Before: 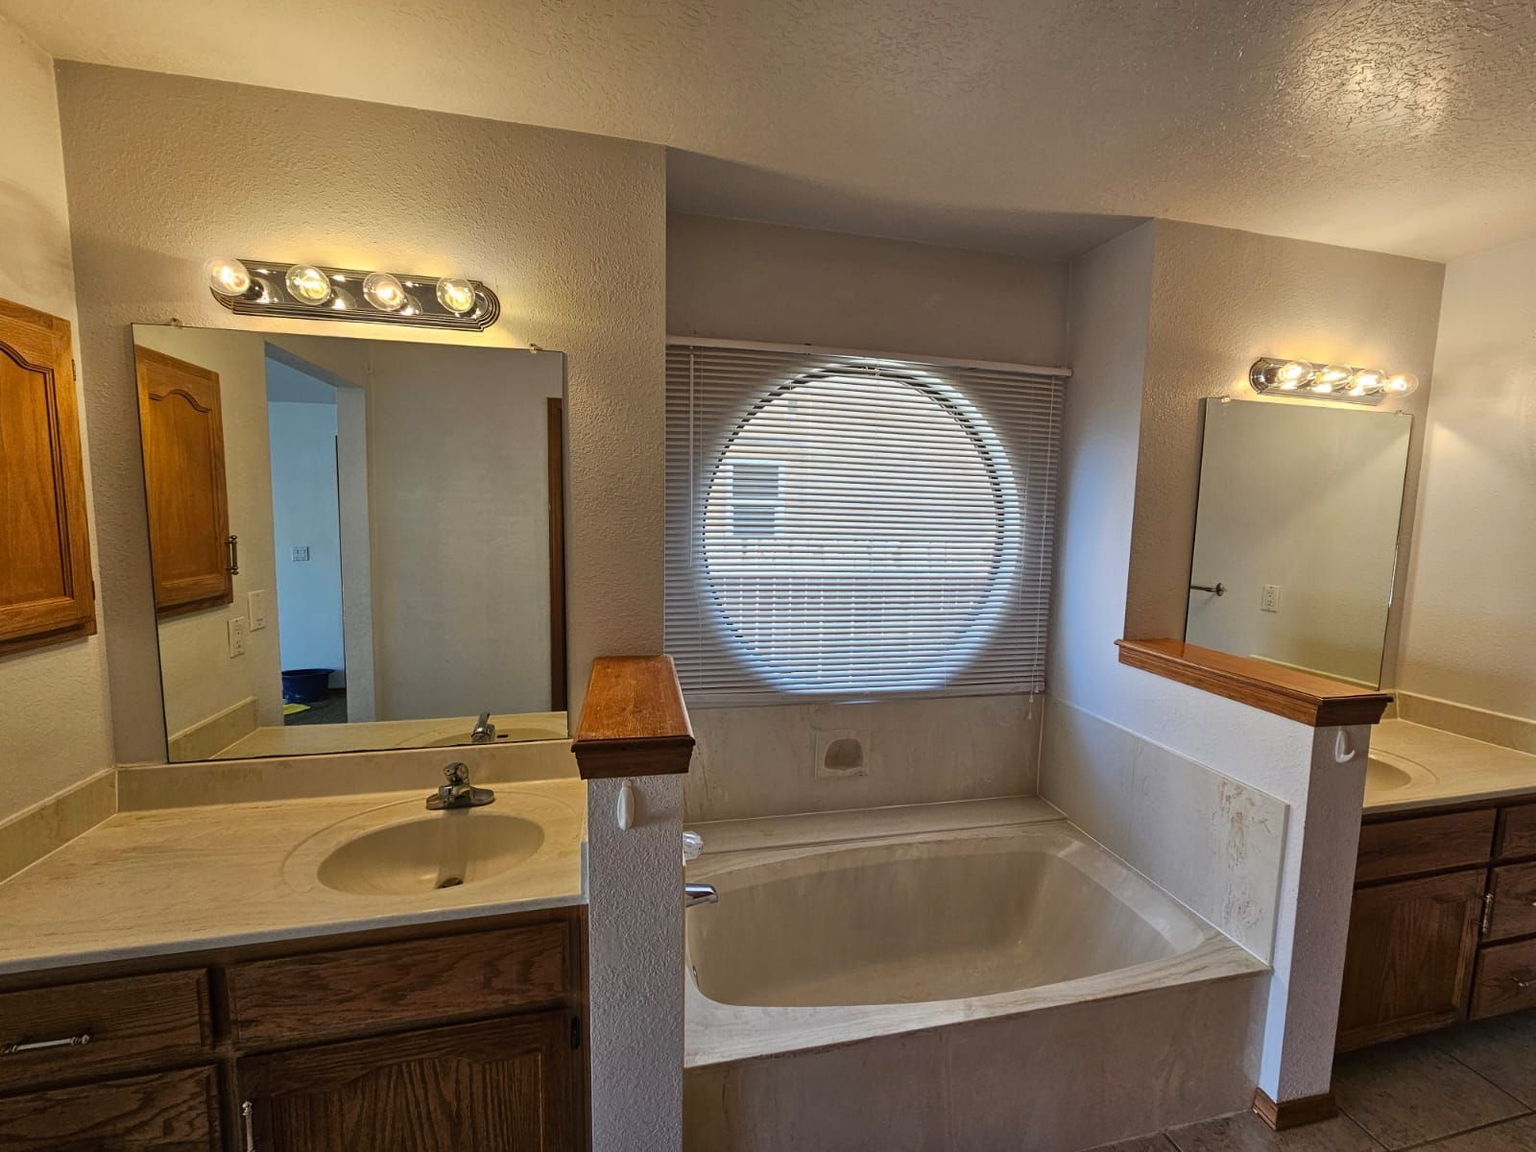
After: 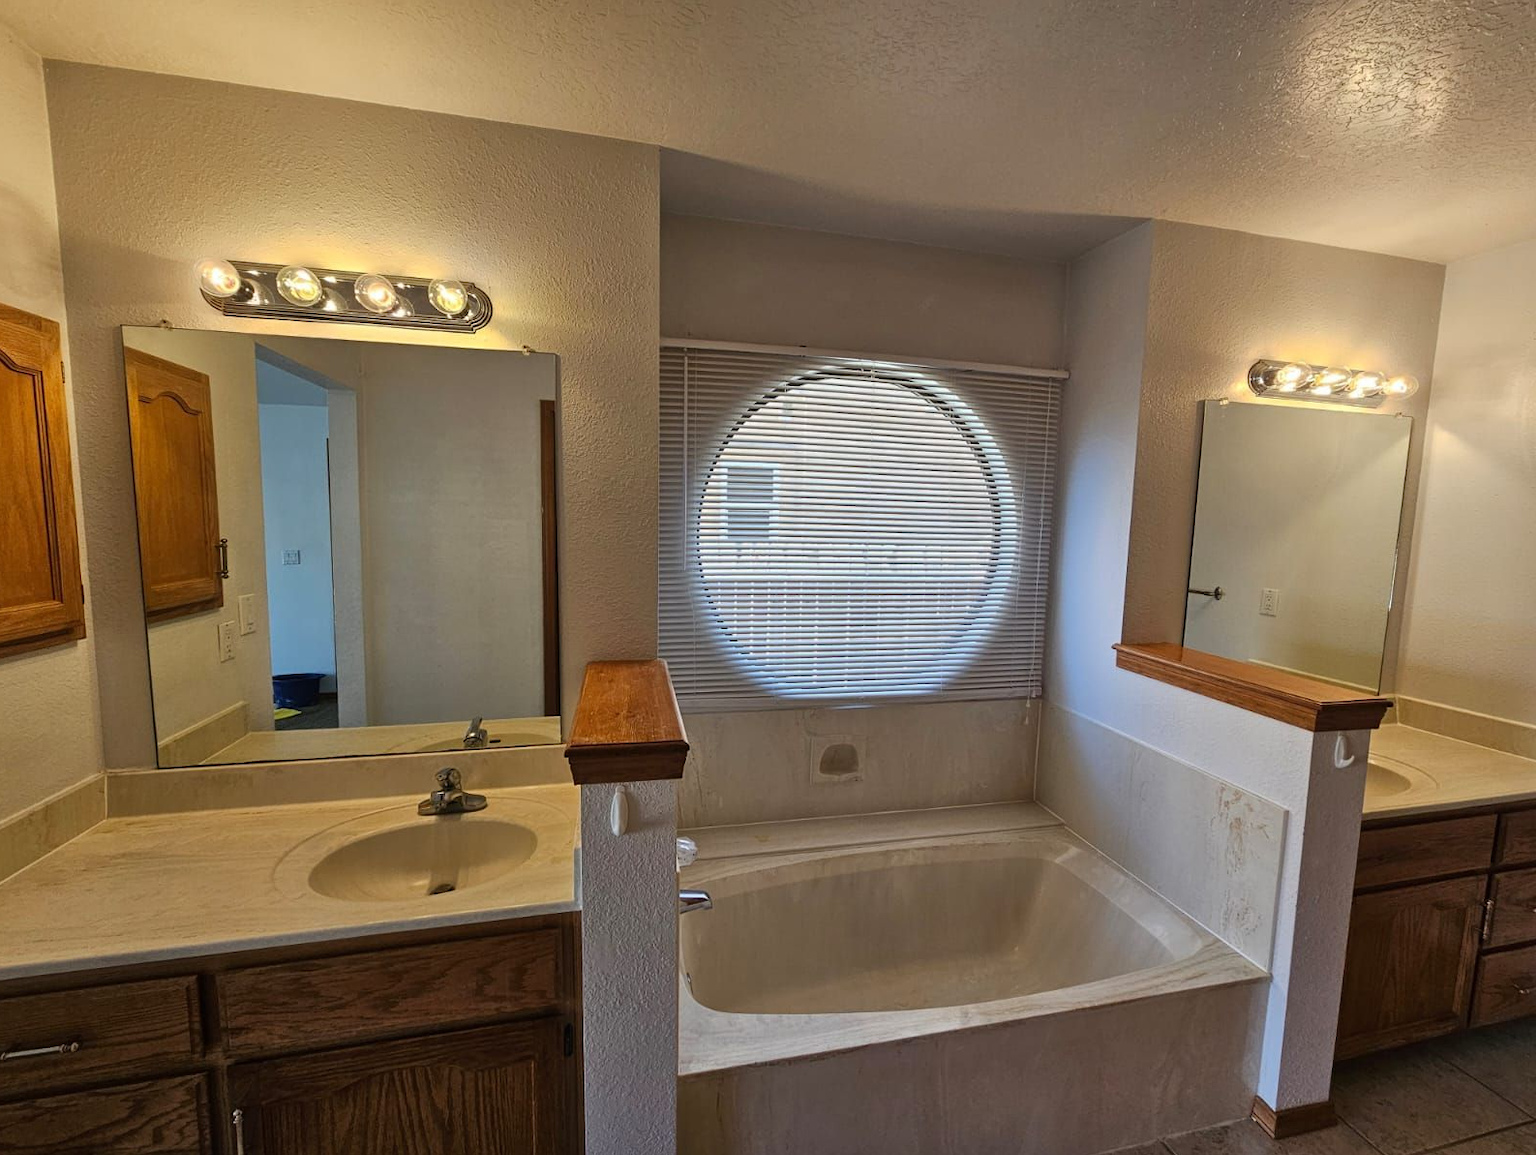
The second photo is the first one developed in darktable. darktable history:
crop and rotate: left 0.754%, top 0.152%, bottom 0.316%
